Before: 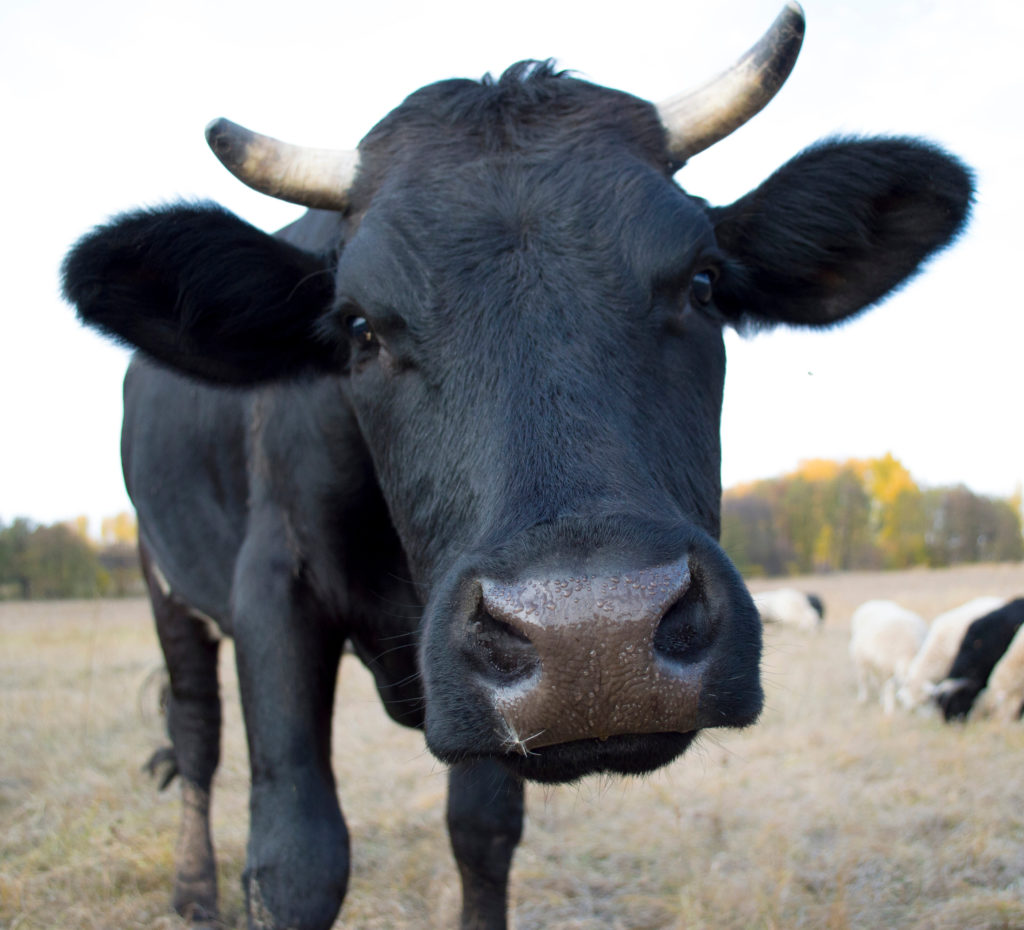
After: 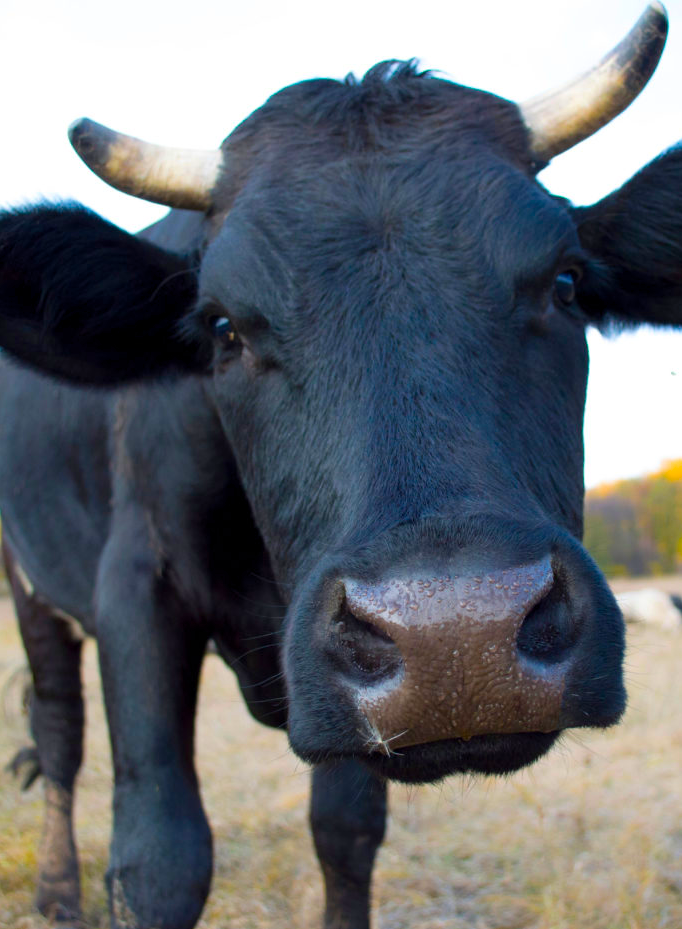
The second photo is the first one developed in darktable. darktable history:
crop and rotate: left 13.454%, right 19.92%
color balance rgb: linear chroma grading › global chroma 13.176%, perceptual saturation grading › global saturation 33.759%, global vibrance 20%
